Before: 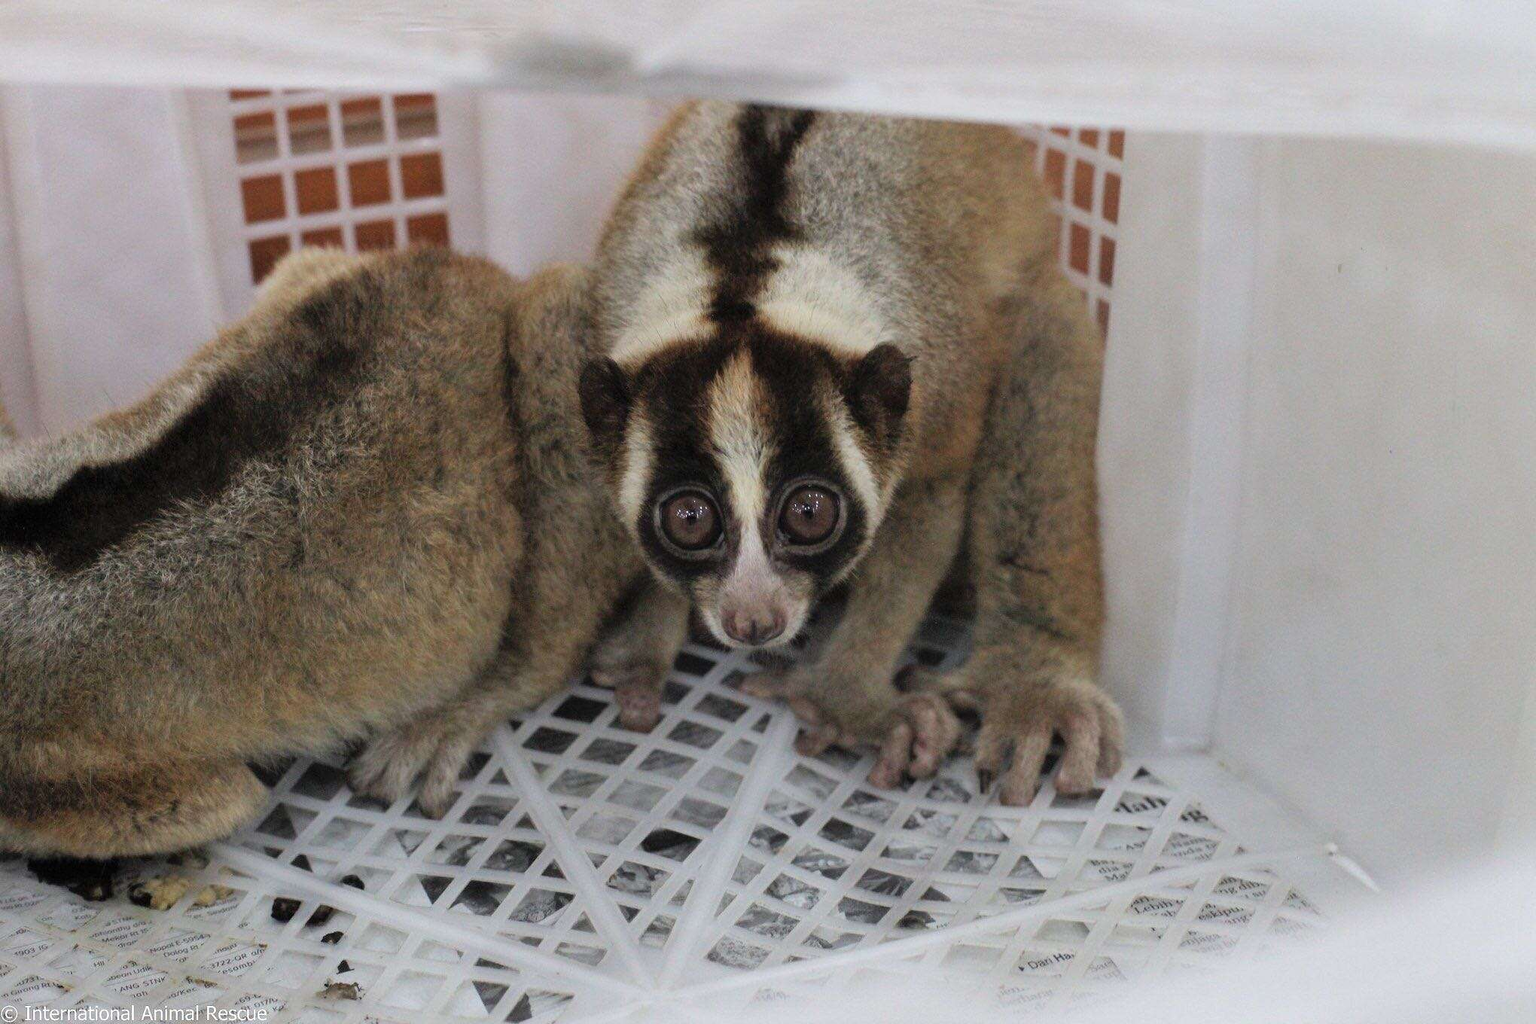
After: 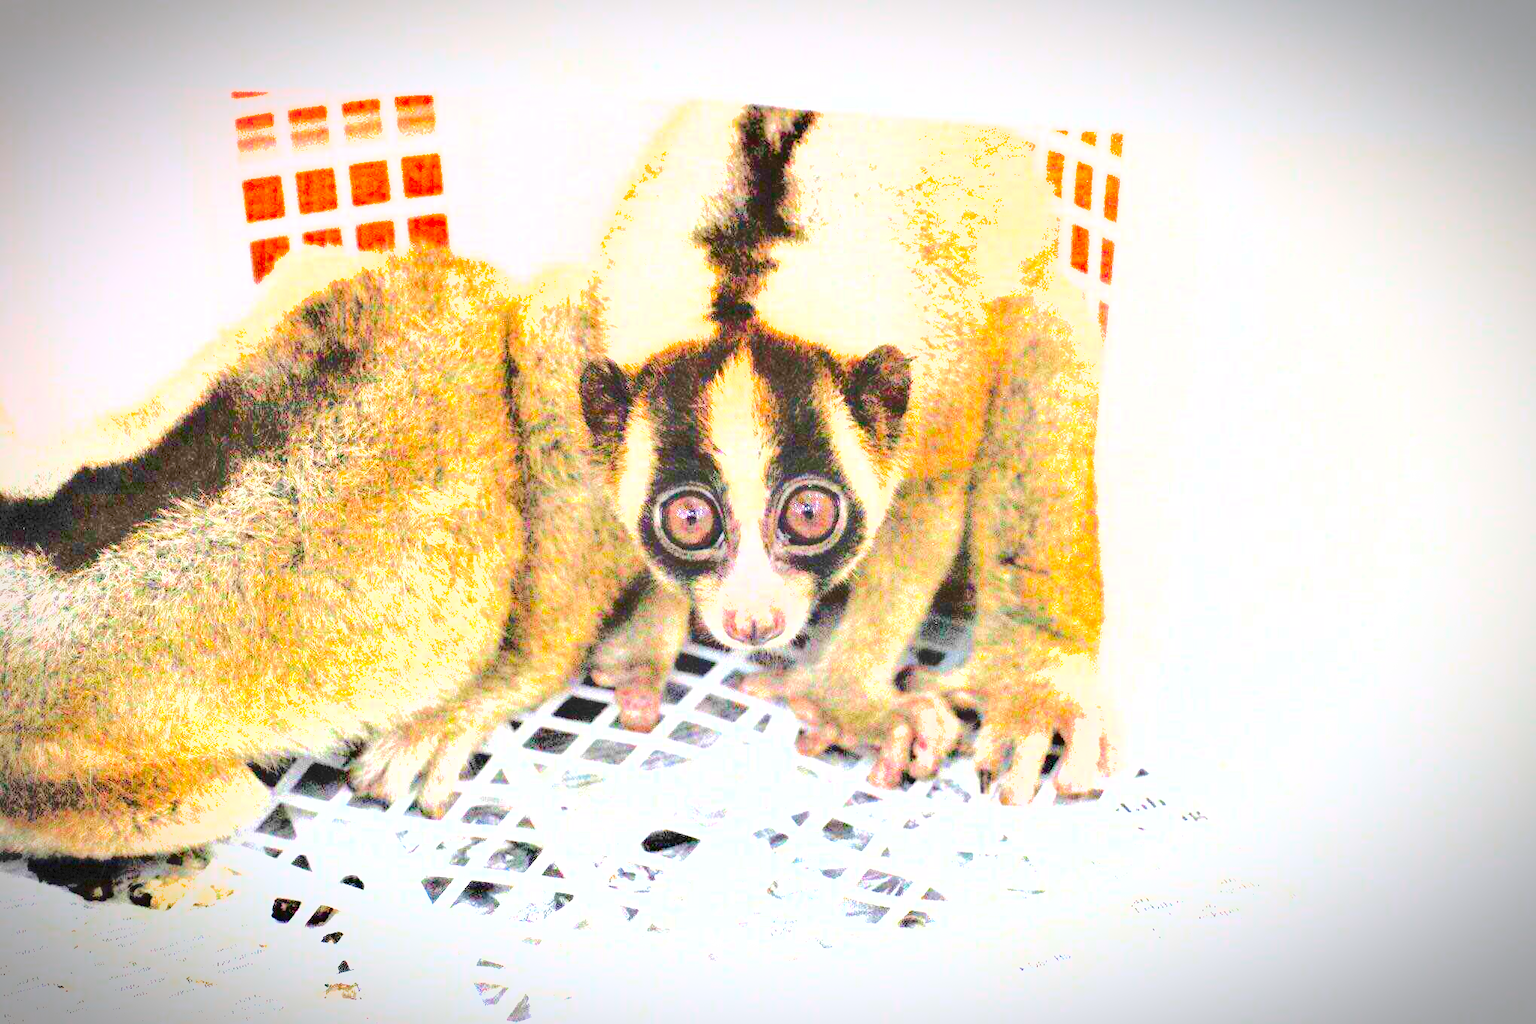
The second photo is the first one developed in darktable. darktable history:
shadows and highlights: shadows 53.09, soften with gaussian
tone equalizer: -8 EV 1.98 EV, -7 EV 2 EV, -6 EV 1.97 EV, -5 EV 1.99 EV, -4 EV 1.99 EV, -3 EV 1.47 EV, -2 EV 0.992 EV, -1 EV 0.522 EV, edges refinement/feathering 500, mask exposure compensation -1.57 EV, preserve details no
vignetting: fall-off start 81.37%, fall-off radius 62.32%, brightness -0.682, automatic ratio true, width/height ratio 1.417, dithering 8-bit output, unbound false
exposure: black level correction 0, exposure 2.164 EV, compensate highlight preservation false
color balance rgb: linear chroma grading › global chroma 20.319%, perceptual saturation grading › global saturation 37.246%, perceptual saturation grading › shadows 35.862%
